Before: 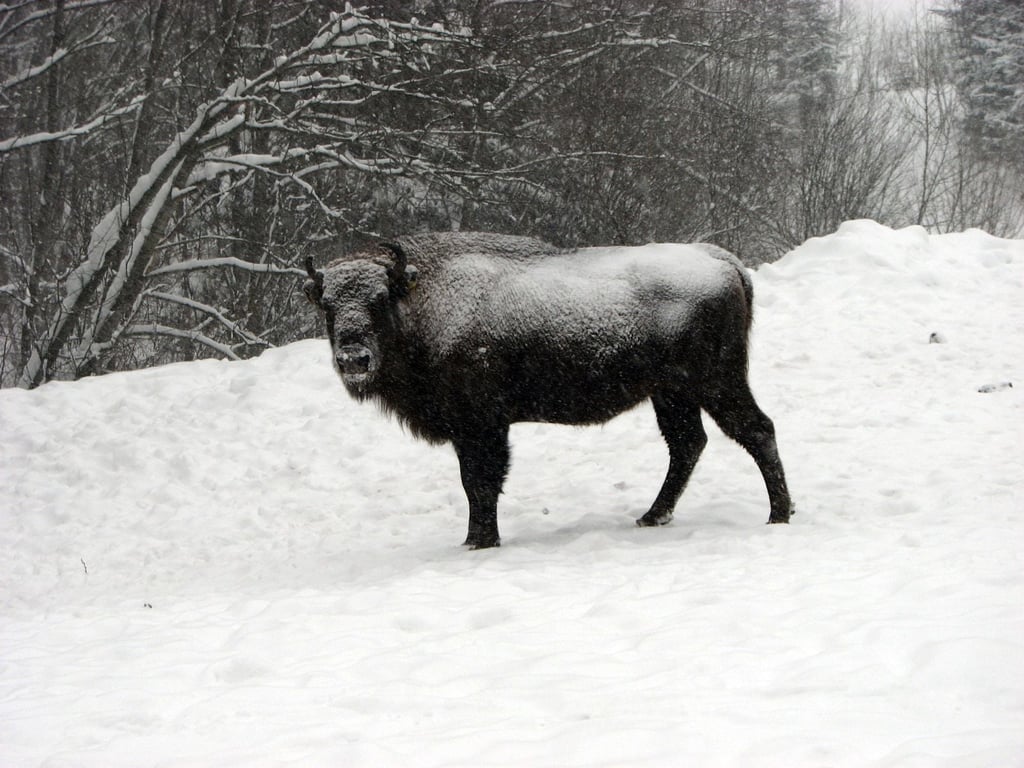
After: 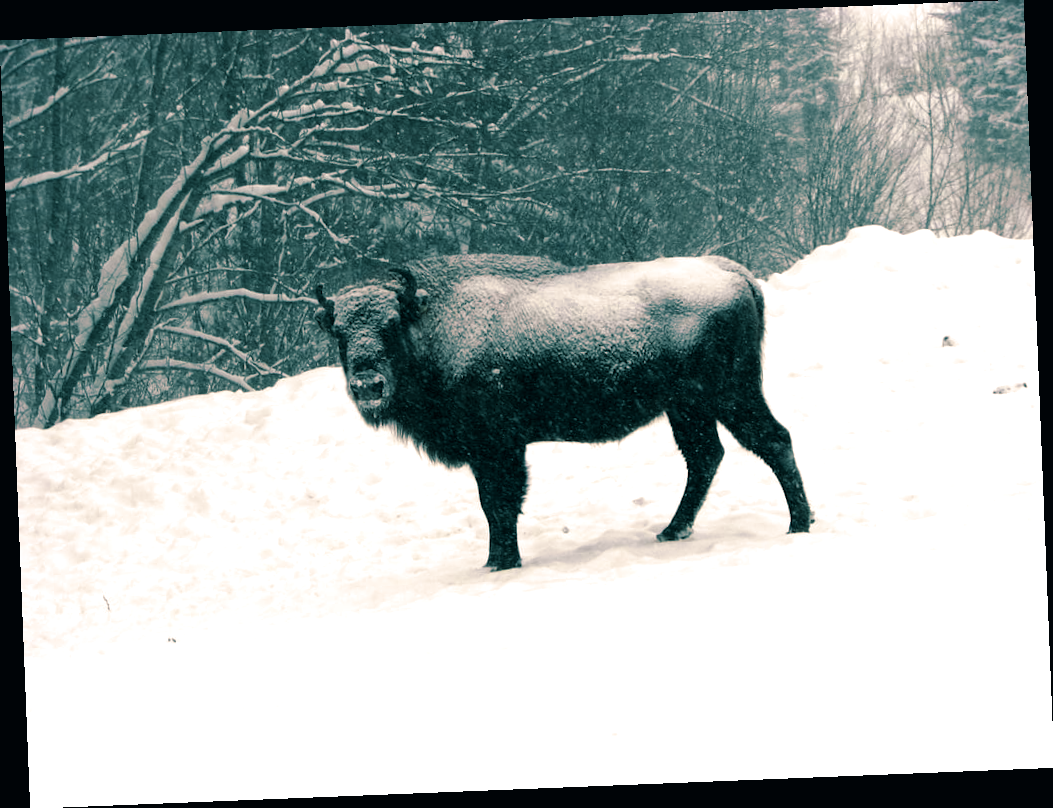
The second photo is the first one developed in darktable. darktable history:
exposure: black level correction 0, exposure 0.4 EV, compensate exposure bias true, compensate highlight preservation false
split-toning: shadows › hue 186.43°, highlights › hue 49.29°, compress 30.29%
rotate and perspective: rotation -2.29°, automatic cropping off
color correction: highlights a* 5.38, highlights b* 5.3, shadows a* -4.26, shadows b* -5.11
